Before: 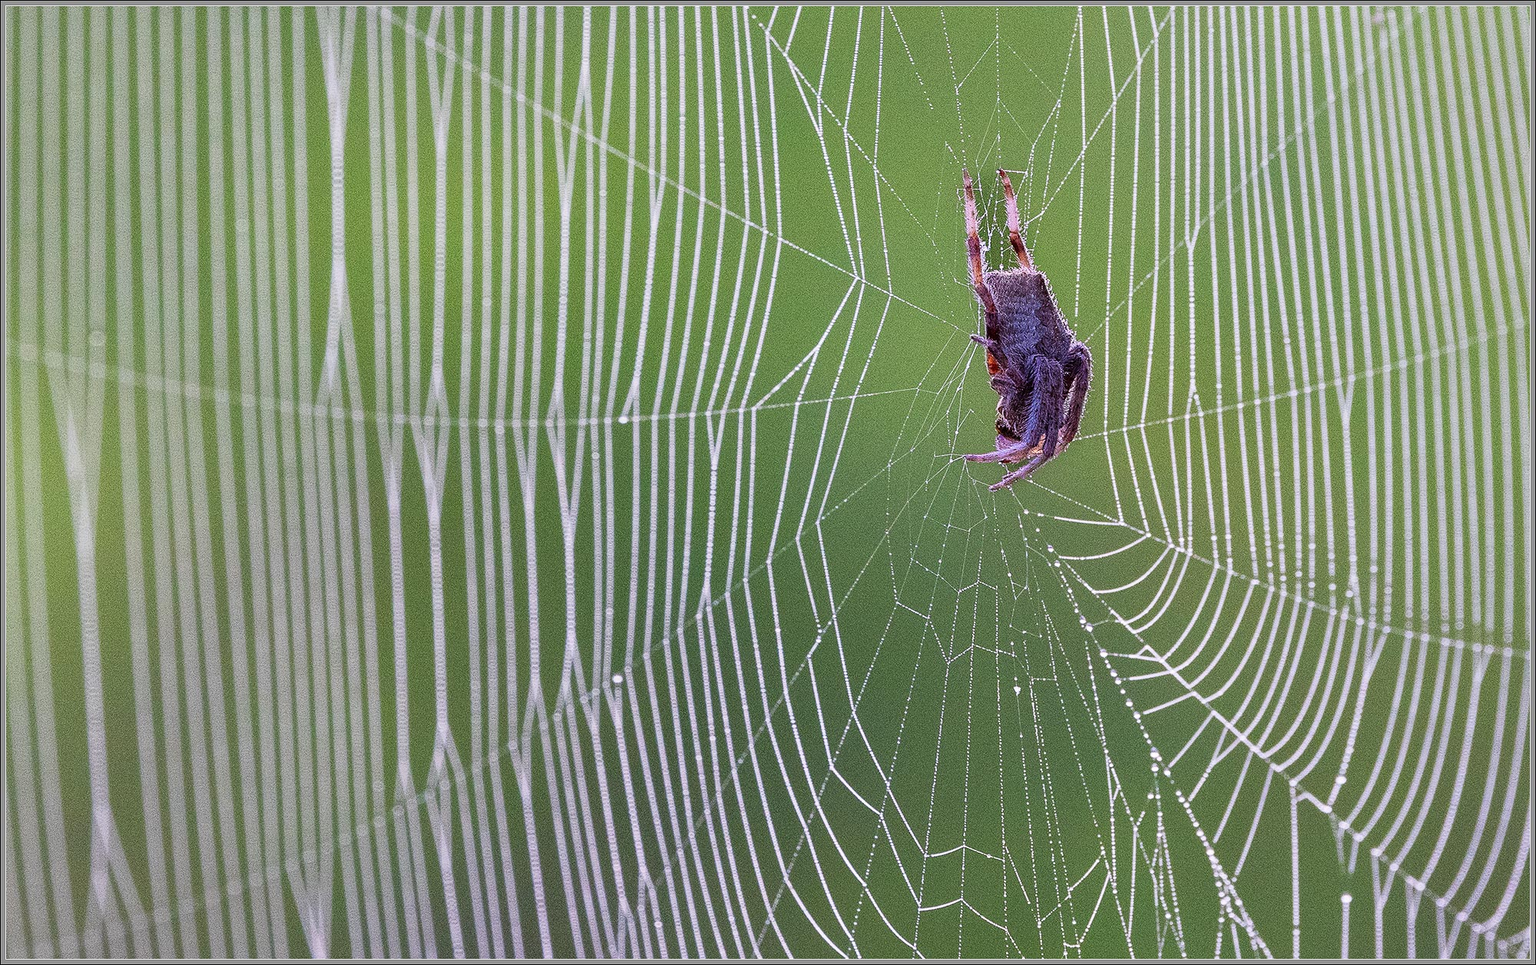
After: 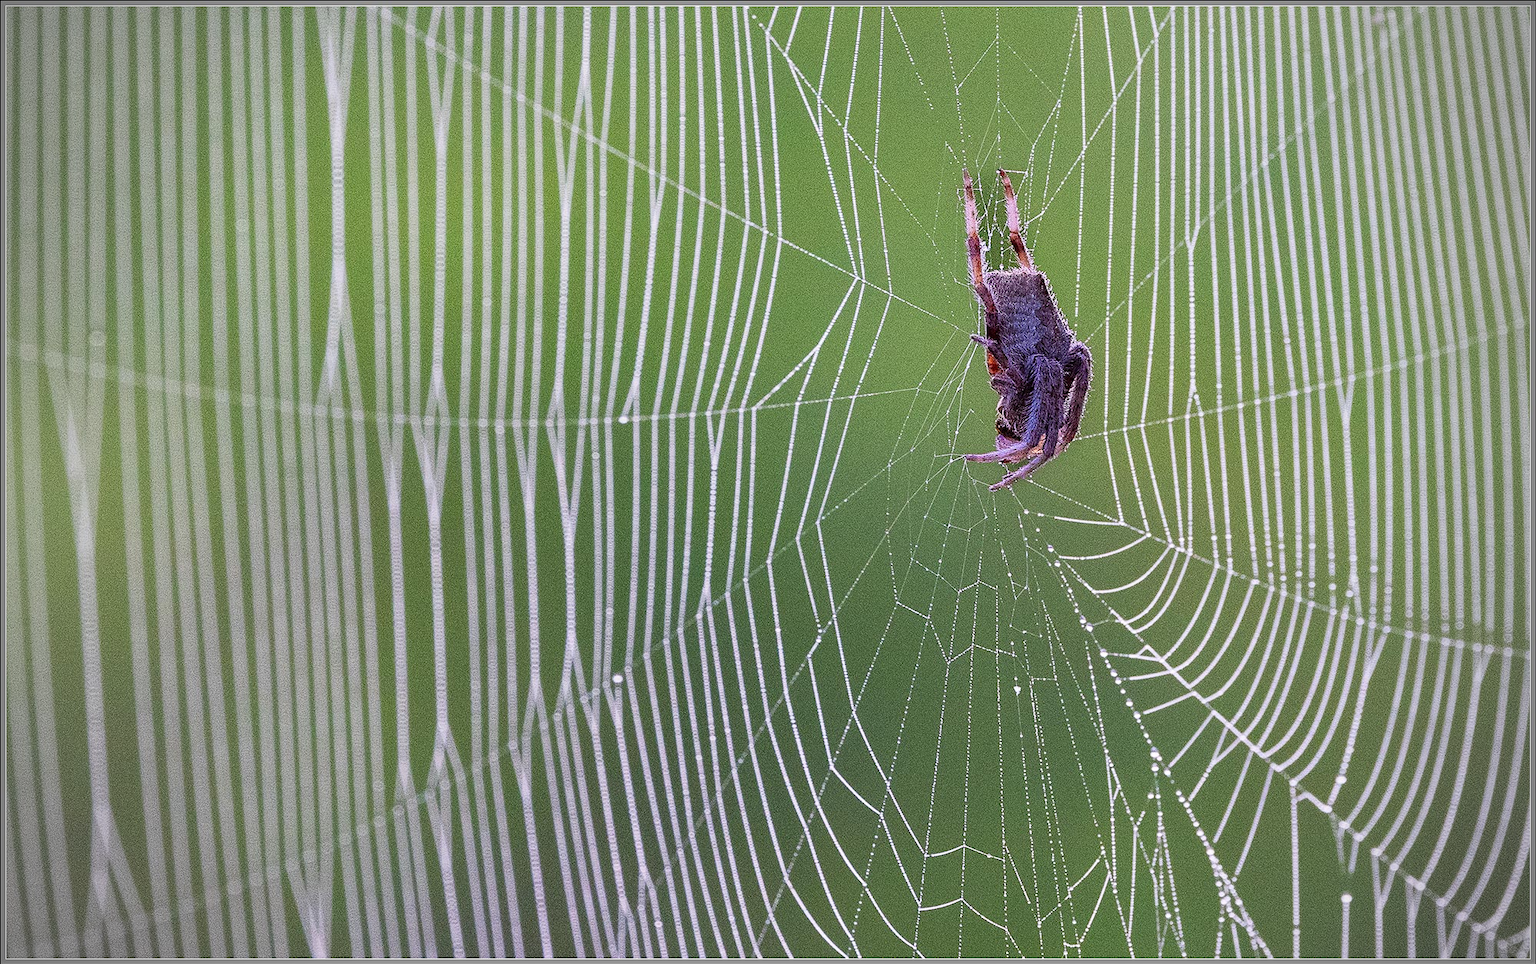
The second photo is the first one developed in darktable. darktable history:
vignetting: brightness -0.445, saturation -0.688, unbound false
